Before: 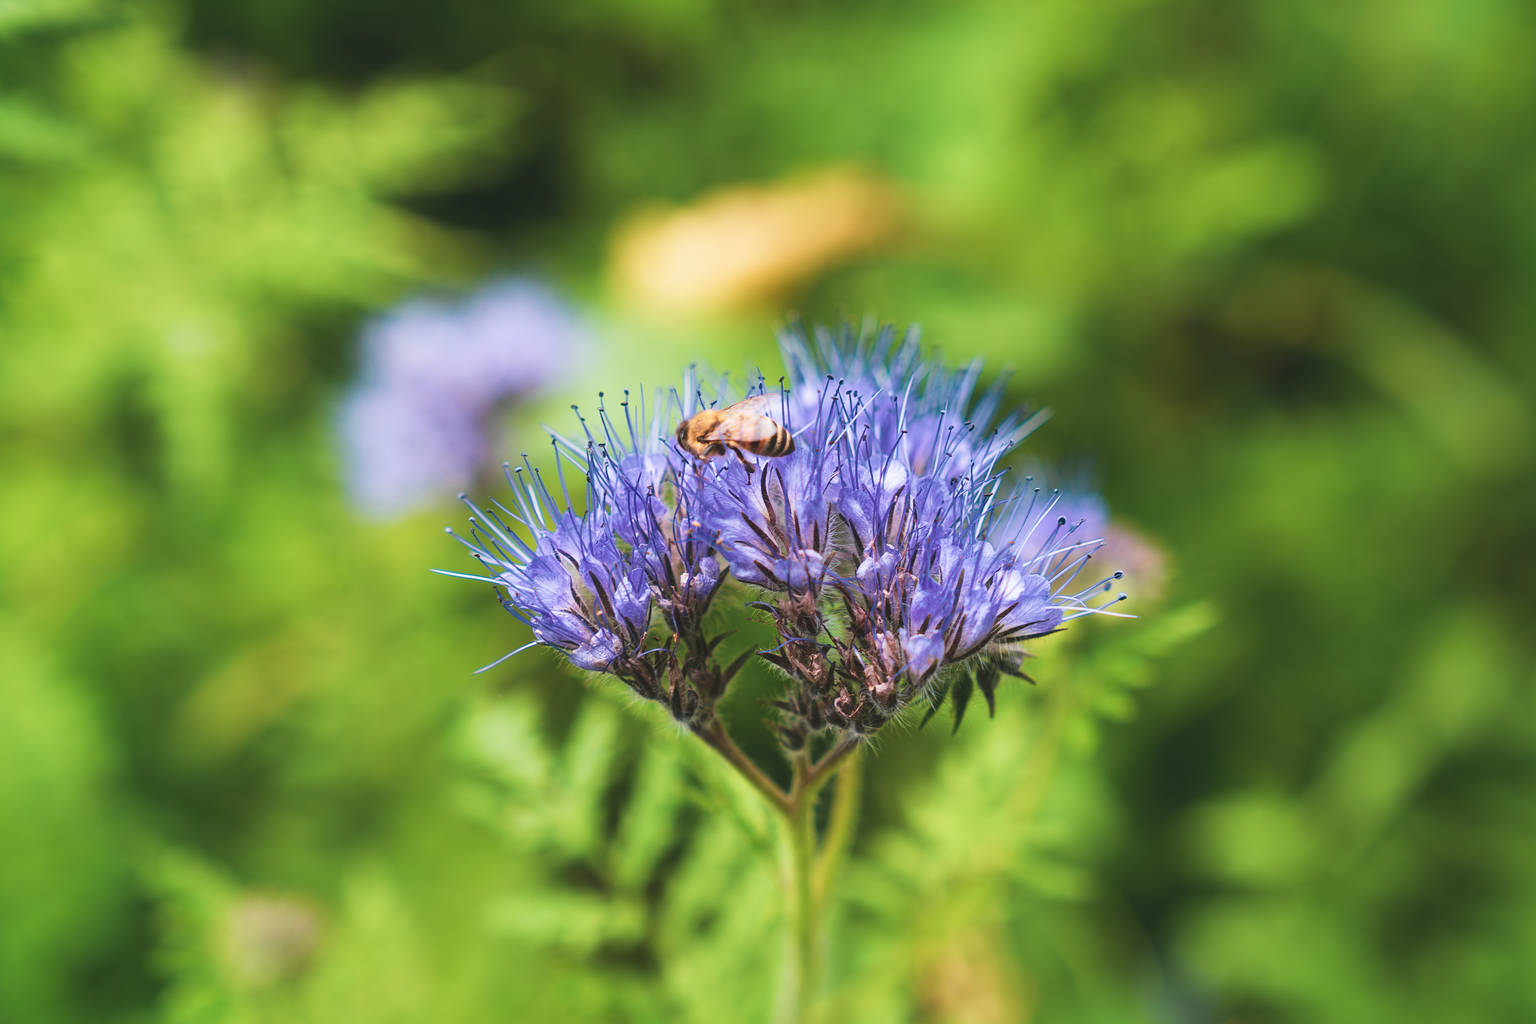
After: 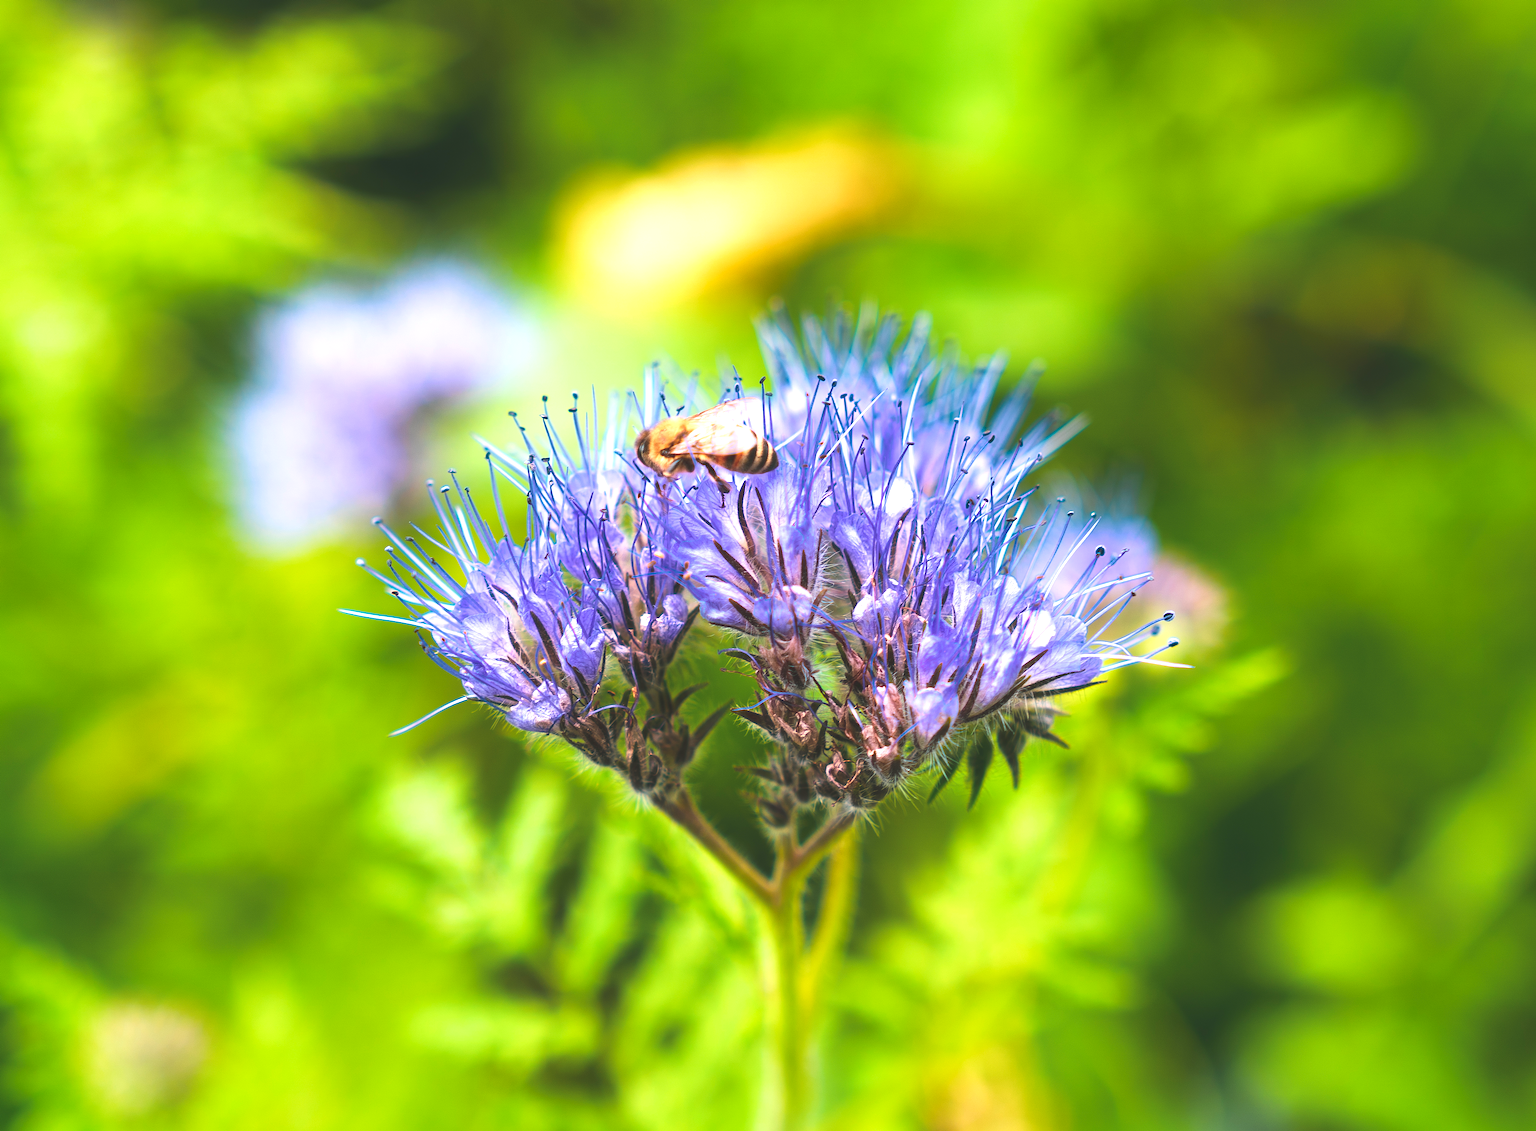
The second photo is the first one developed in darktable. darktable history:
color balance rgb: perceptual saturation grading › global saturation 19.897%
crop: left 9.765%, top 6.282%, right 7.307%, bottom 2.113%
exposure: black level correction 0, exposure 0.693 EV, compensate highlight preservation false
